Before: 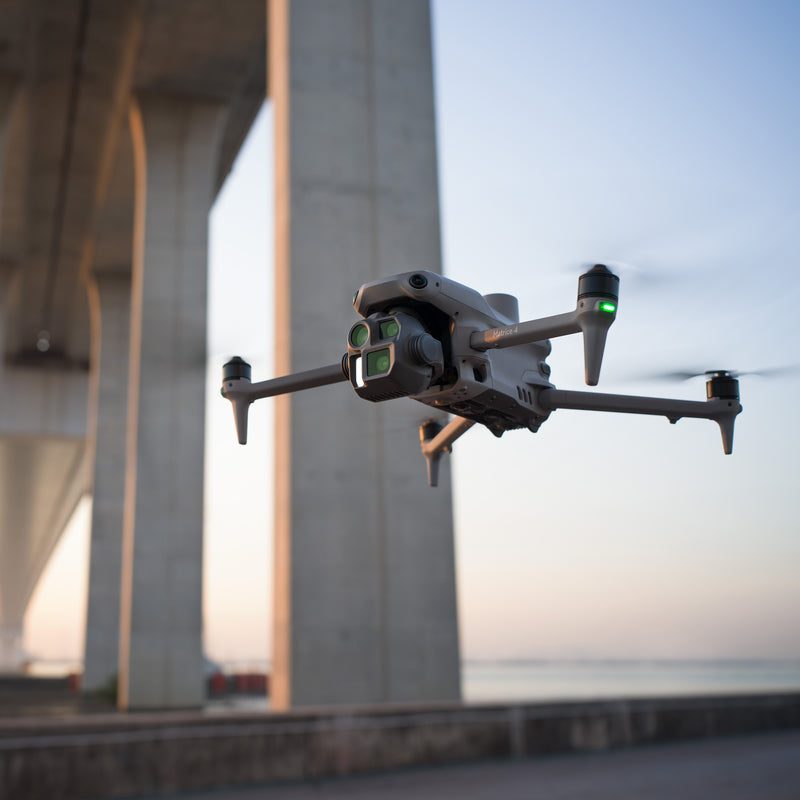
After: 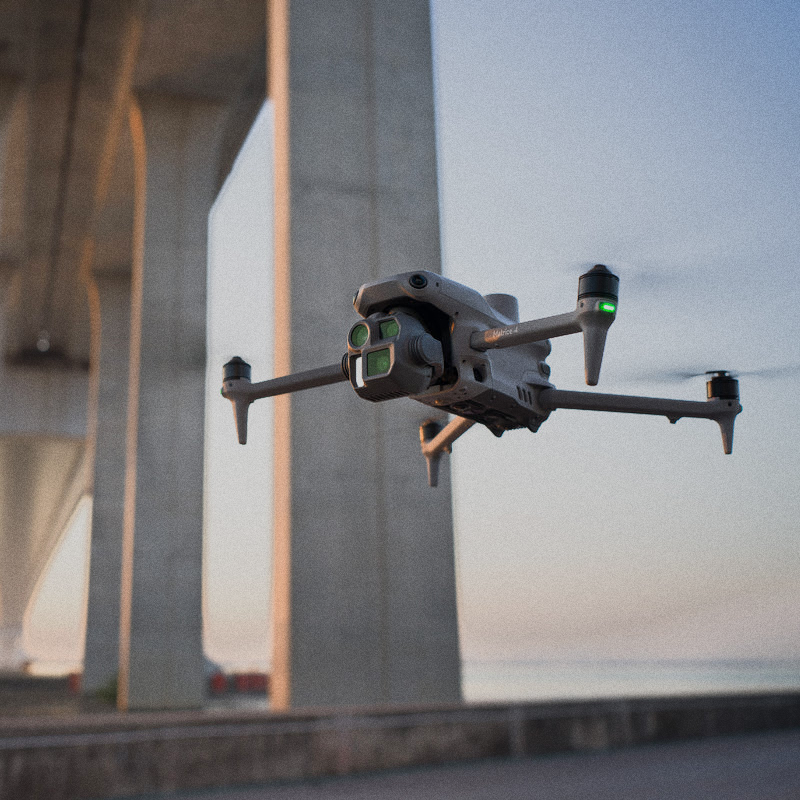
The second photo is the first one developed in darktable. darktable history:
tone equalizer: -7 EV -0.63 EV, -6 EV 1 EV, -5 EV -0.45 EV, -4 EV 0.43 EV, -3 EV 0.41 EV, -2 EV 0.15 EV, -1 EV -0.15 EV, +0 EV -0.39 EV, smoothing diameter 25%, edges refinement/feathering 10, preserve details guided filter
filmic rgb: black relative exposure -14.19 EV, white relative exposure 3.39 EV, hardness 7.89, preserve chrominance max RGB
grain: coarseness 0.09 ISO
